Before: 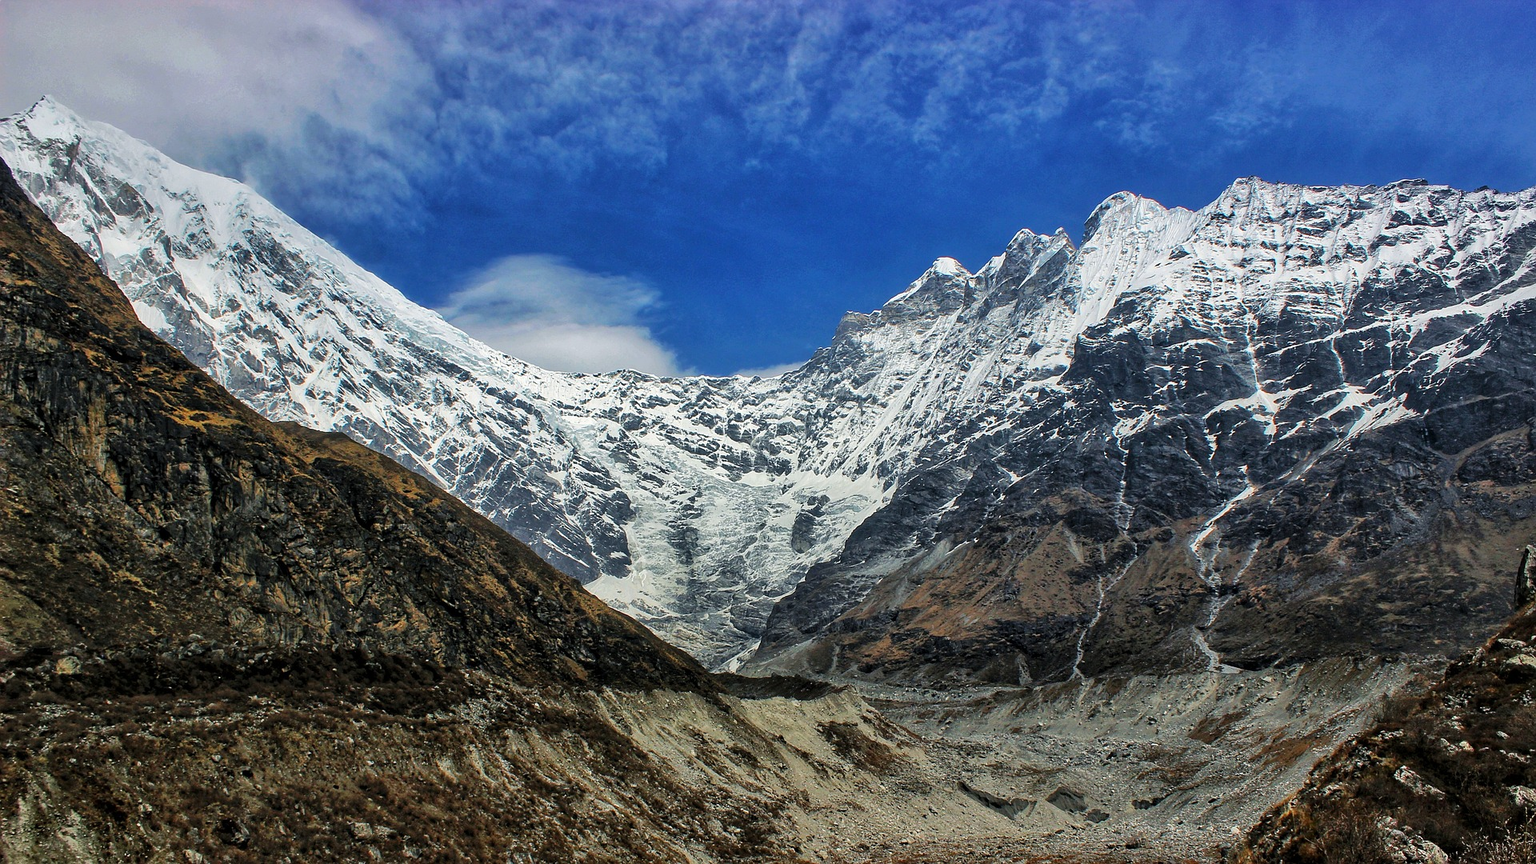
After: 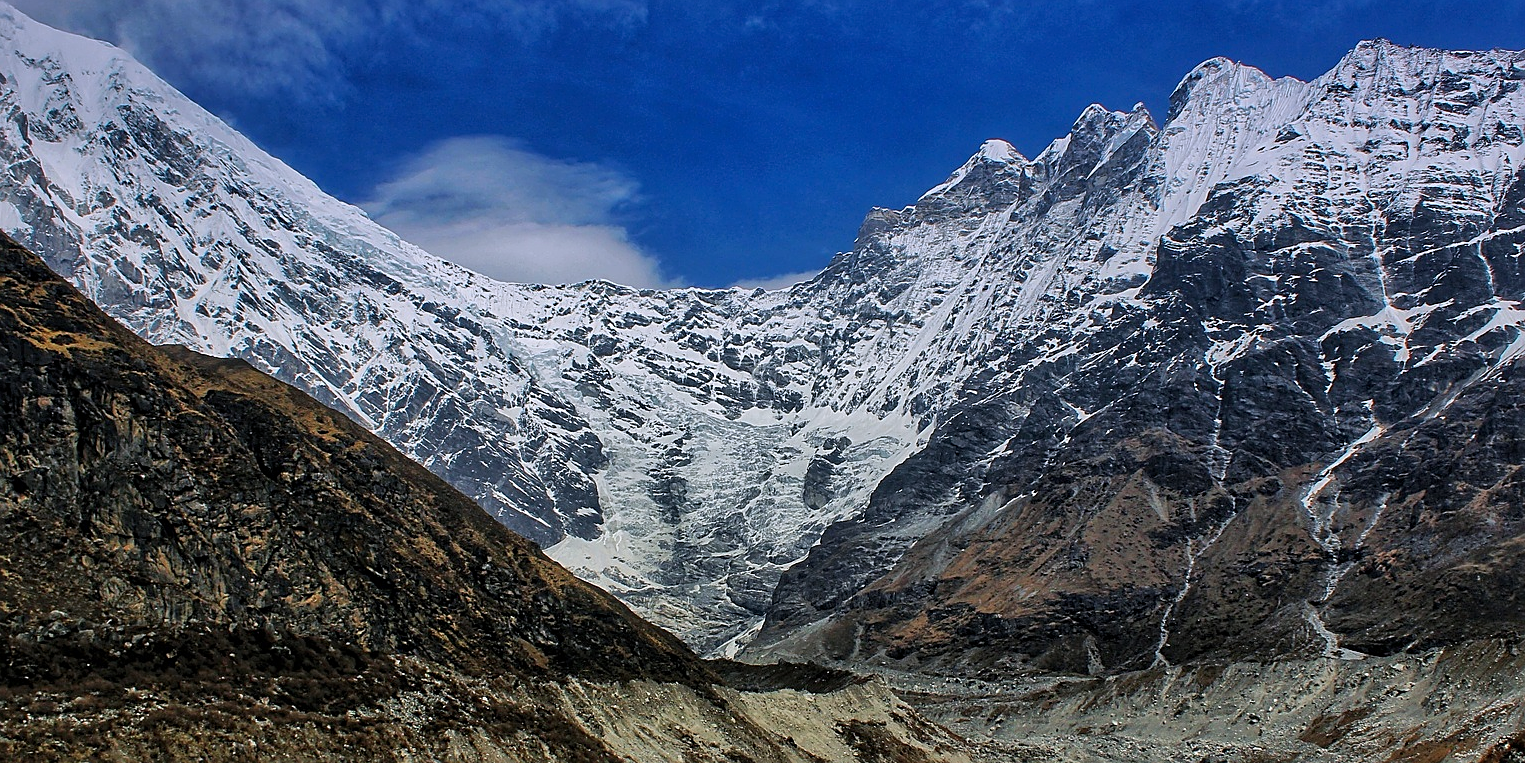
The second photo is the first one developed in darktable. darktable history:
crop: left 9.712%, top 16.928%, right 10.845%, bottom 12.332%
sharpen: on, module defaults
graduated density: hue 238.83°, saturation 50%
